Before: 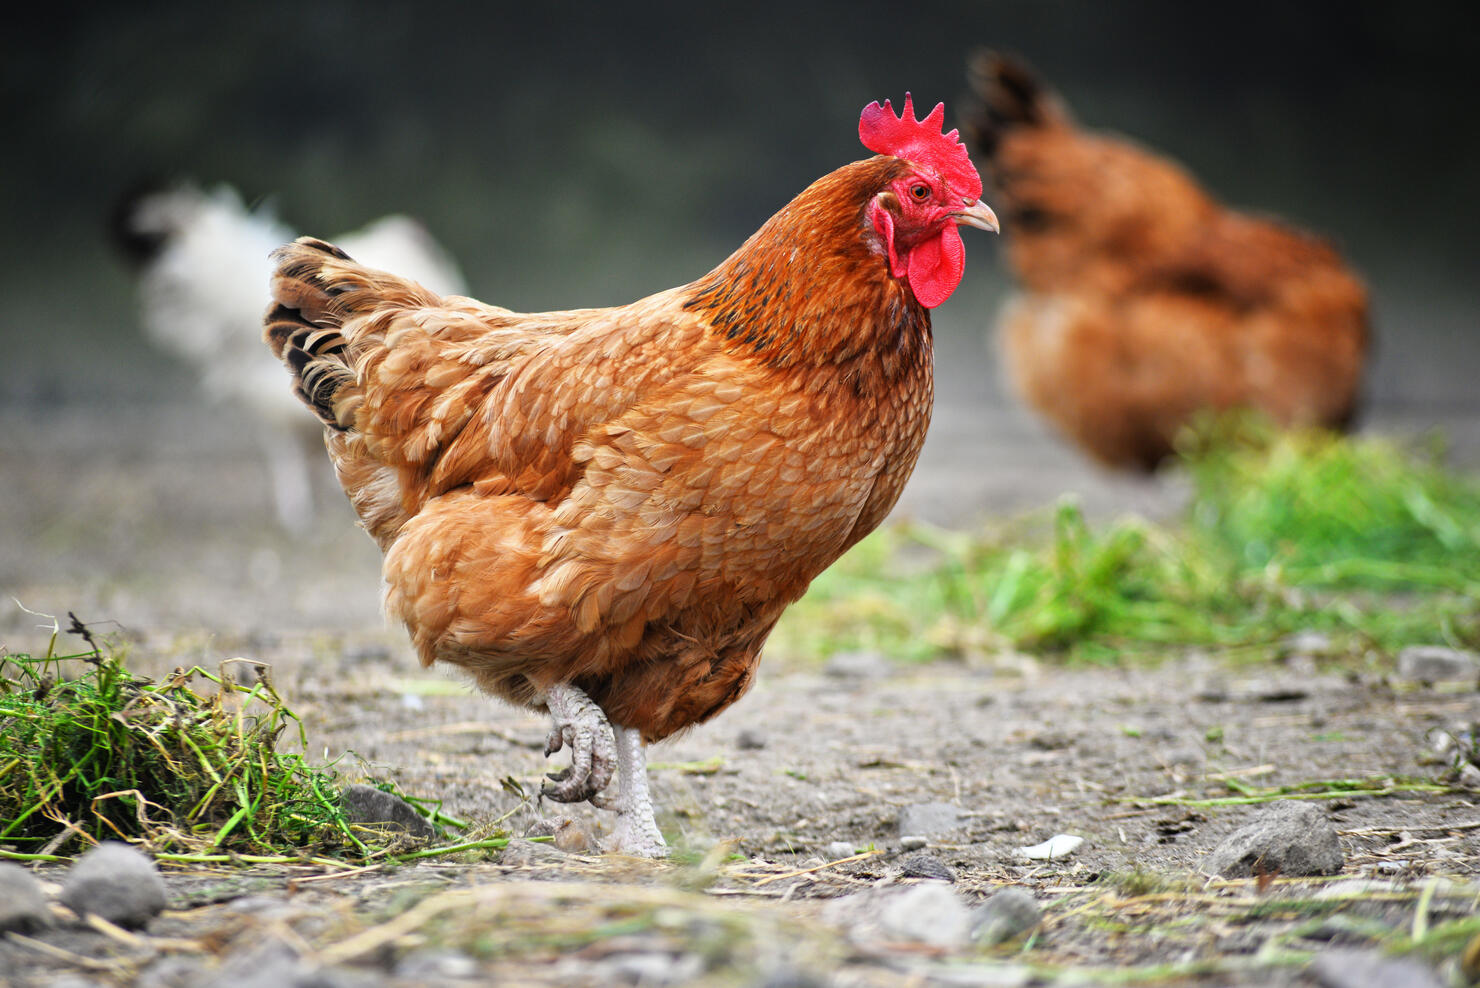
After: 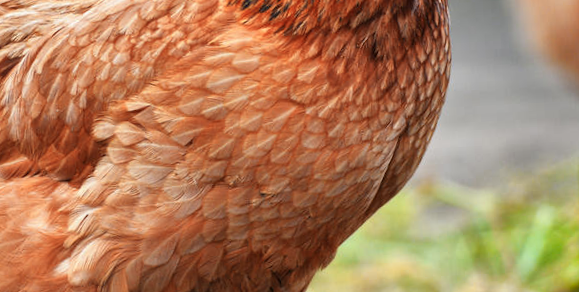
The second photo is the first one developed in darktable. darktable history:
rotate and perspective: rotation -3°, crop left 0.031, crop right 0.968, crop top 0.07, crop bottom 0.93
color zones: curves: ch1 [(0, 0.455) (0.063, 0.455) (0.286, 0.495) (0.429, 0.5) (0.571, 0.5) (0.714, 0.5) (0.857, 0.5) (1, 0.455)]; ch2 [(0, 0.532) (0.063, 0.521) (0.233, 0.447) (0.429, 0.489) (0.571, 0.5) (0.714, 0.5) (0.857, 0.5) (1, 0.532)]
crop: left 31.751%, top 32.172%, right 27.8%, bottom 35.83%
shadows and highlights: soften with gaussian
